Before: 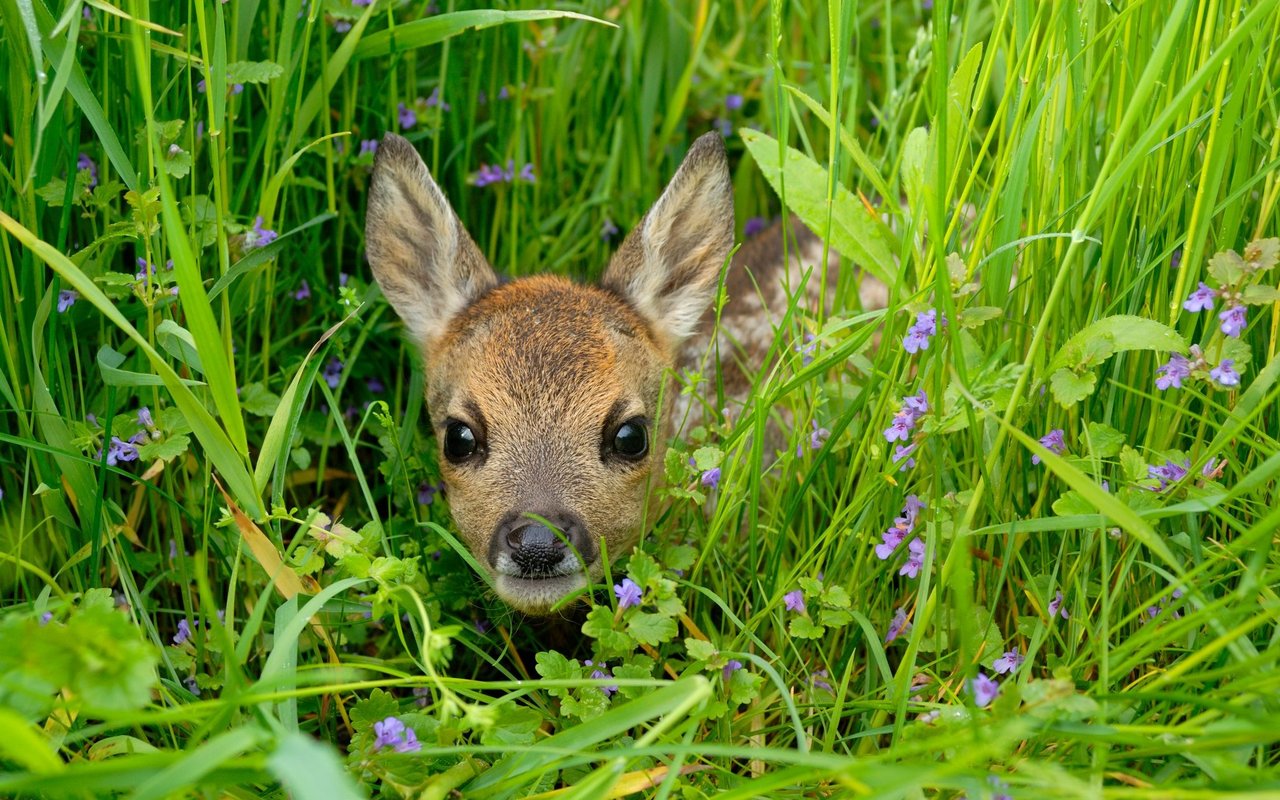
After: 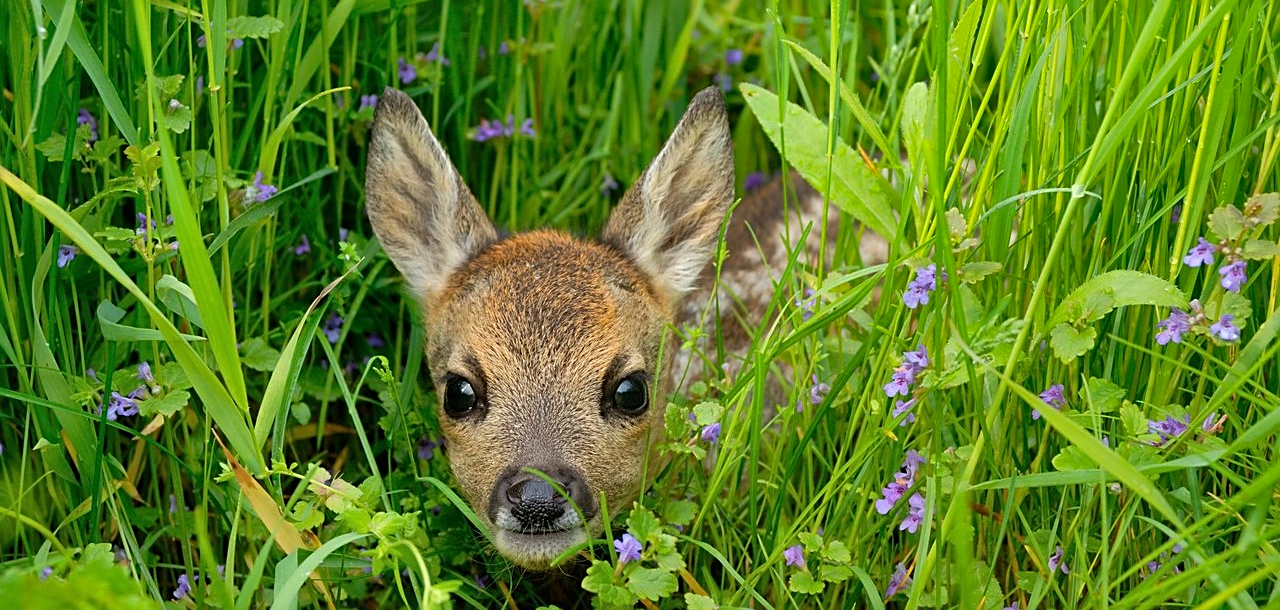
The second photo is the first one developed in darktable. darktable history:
shadows and highlights: radius 107.98, shadows 45.69, highlights -67.15, low approximation 0.01, soften with gaussian
crop: top 5.734%, bottom 17.896%
exposure: compensate exposure bias true, compensate highlight preservation false
sharpen: on, module defaults
